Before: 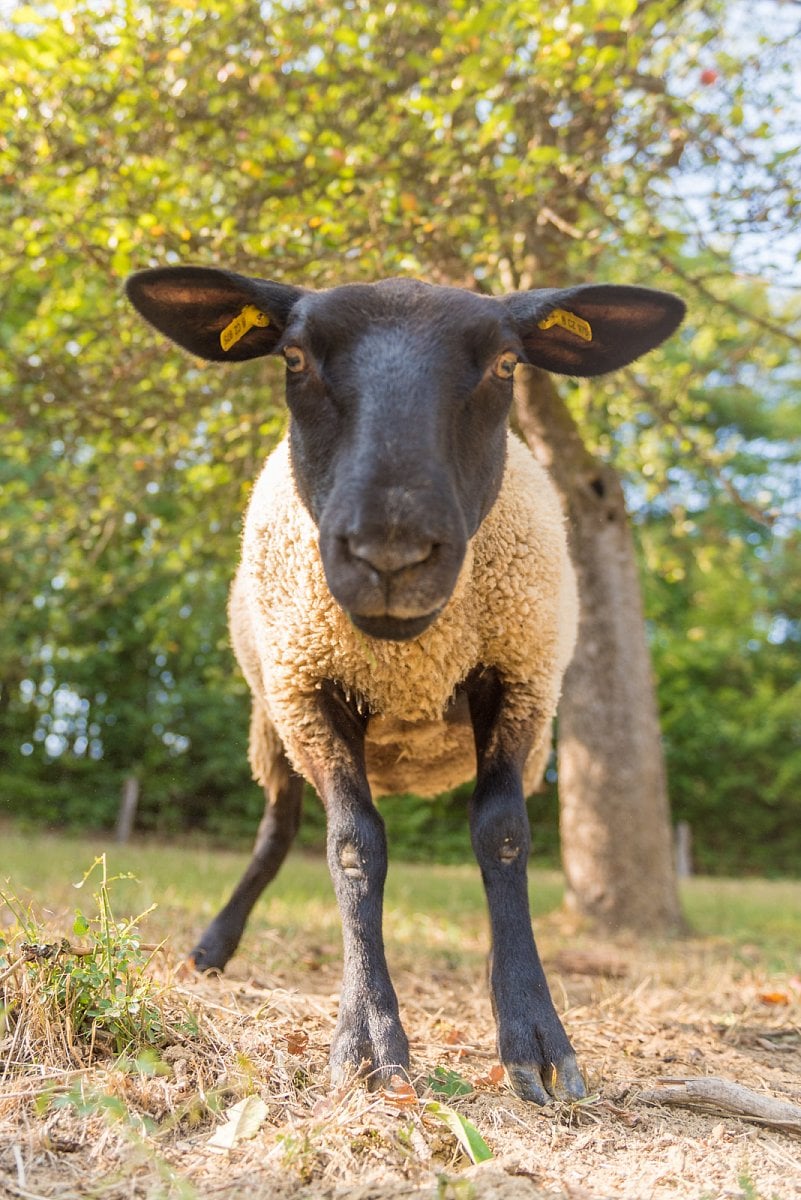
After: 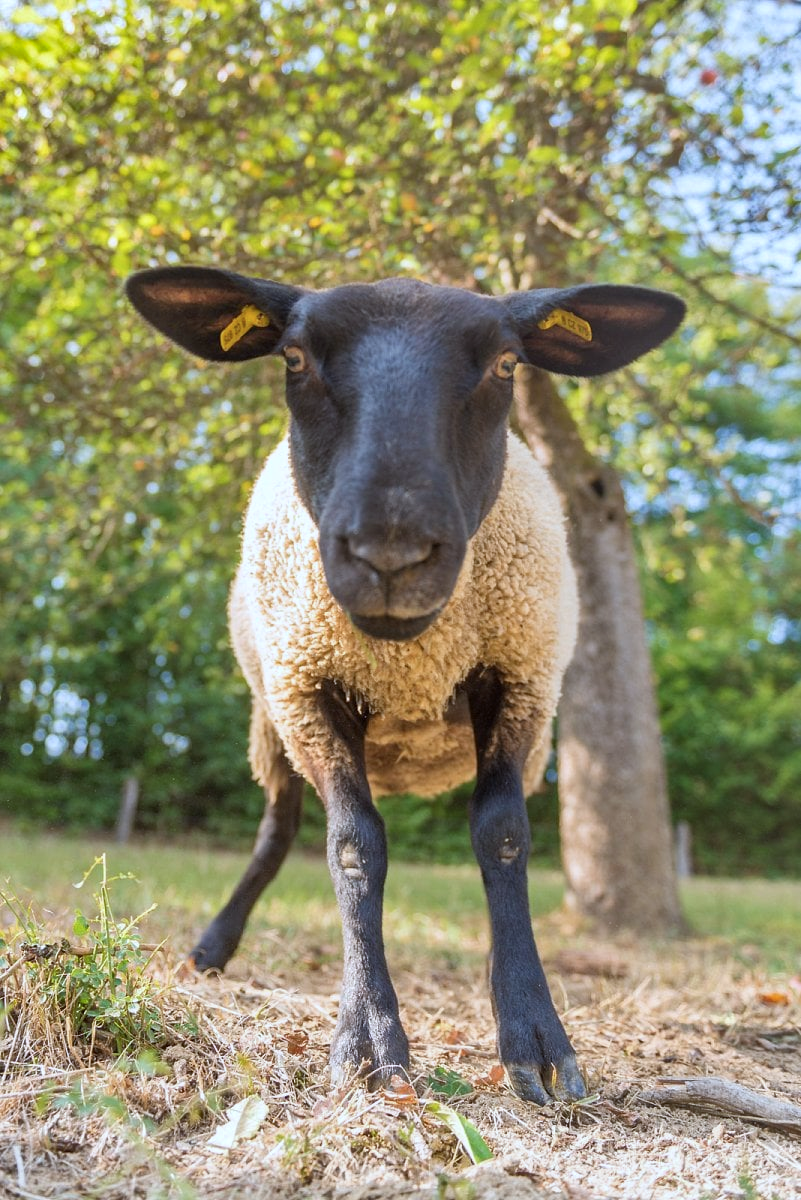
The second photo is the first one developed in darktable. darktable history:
color calibration: x 0.37, y 0.382, temperature 4319.45 K
shadows and highlights: low approximation 0.01, soften with gaussian
